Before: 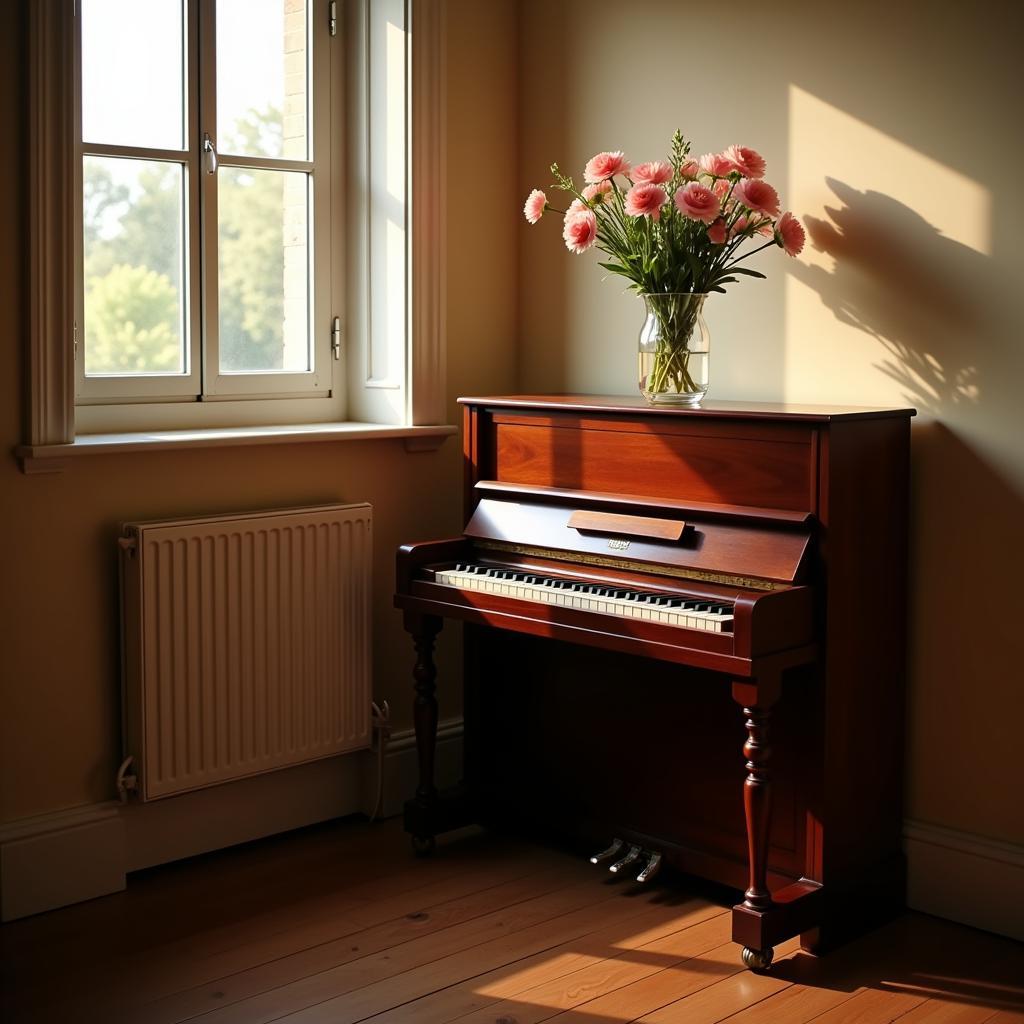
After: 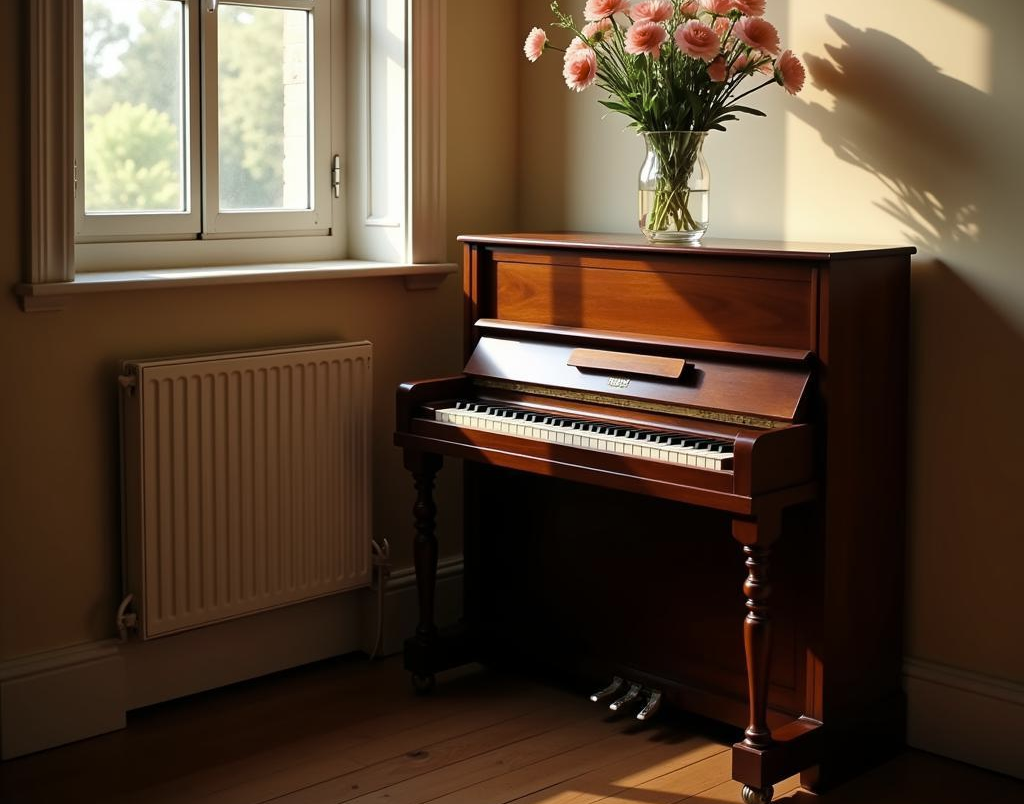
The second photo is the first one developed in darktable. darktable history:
crop and rotate: top 15.859%, bottom 5.536%
color zones: curves: ch1 [(0.113, 0.438) (0.75, 0.5)]; ch2 [(0.12, 0.526) (0.75, 0.5)]
